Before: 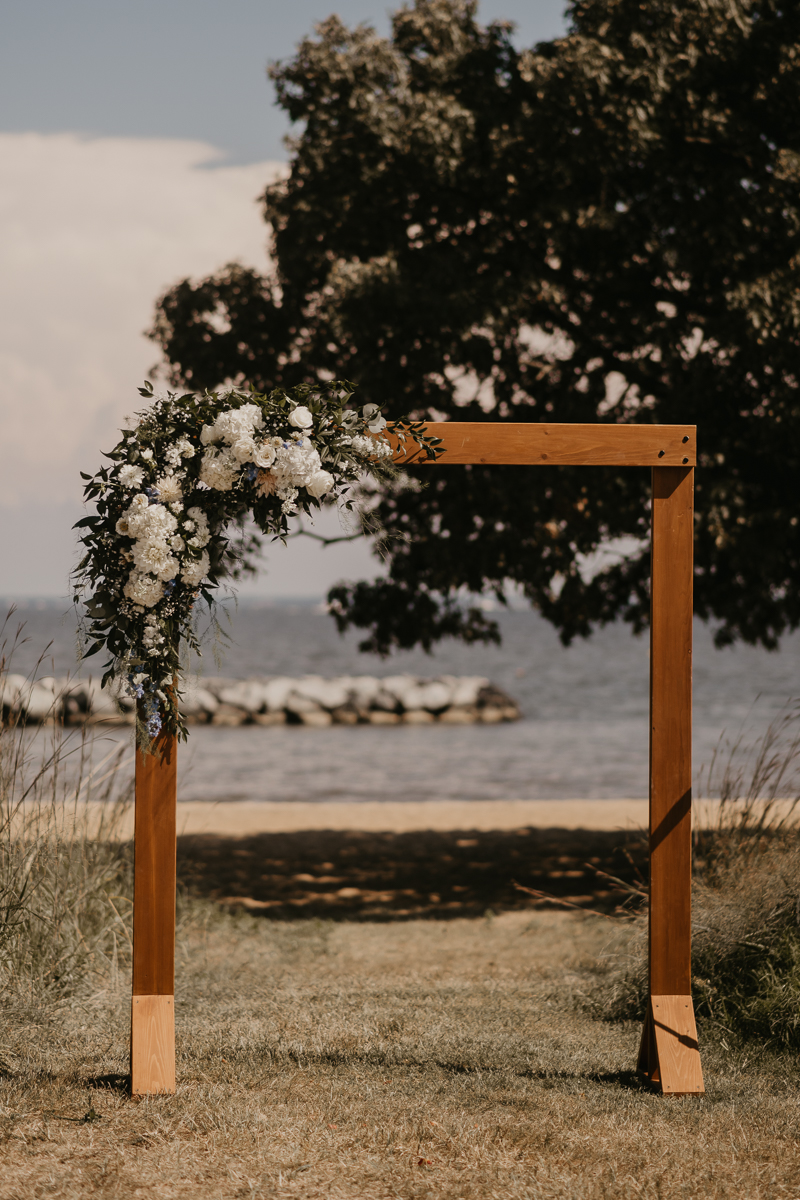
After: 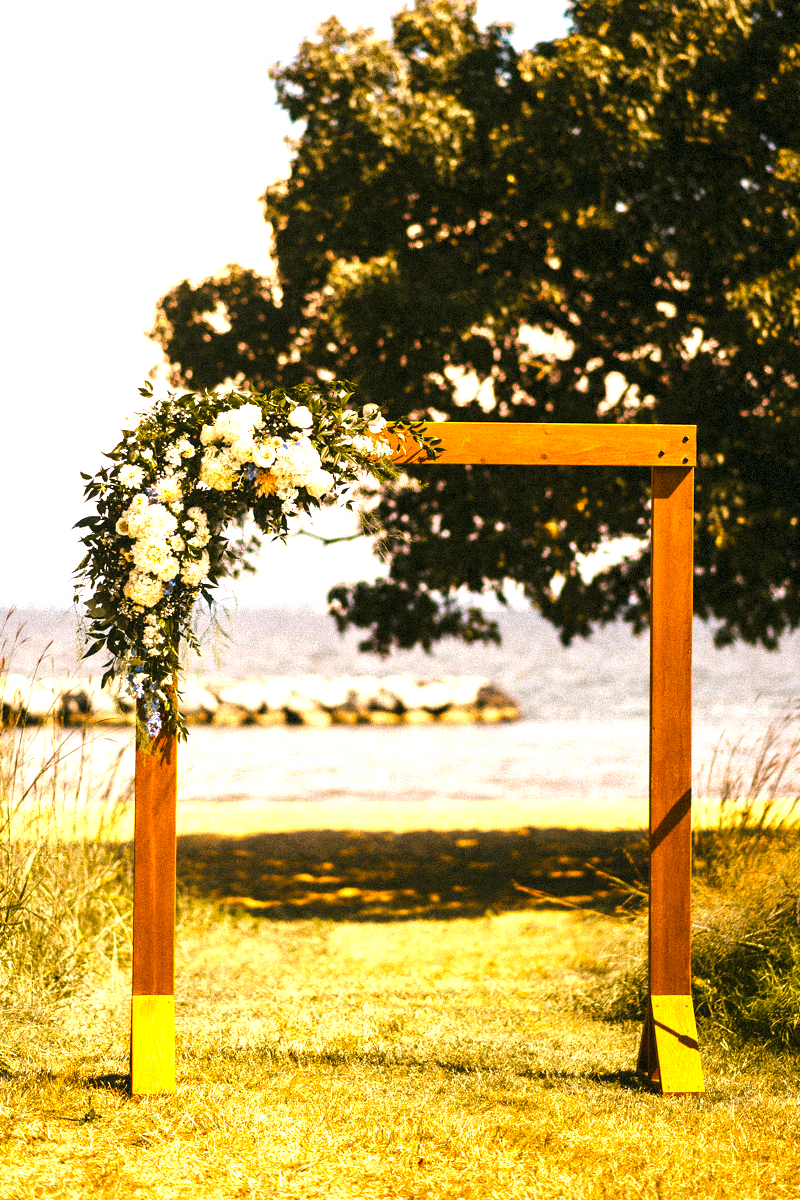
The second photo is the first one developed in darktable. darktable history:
grain: coarseness 9.38 ISO, strength 34.99%, mid-tones bias 0%
levels: levels [0.031, 0.5, 0.969]
color balance rgb: linear chroma grading › global chroma 25%, perceptual saturation grading › global saturation 50%
exposure: exposure 2 EV, compensate exposure bias true, compensate highlight preservation false
